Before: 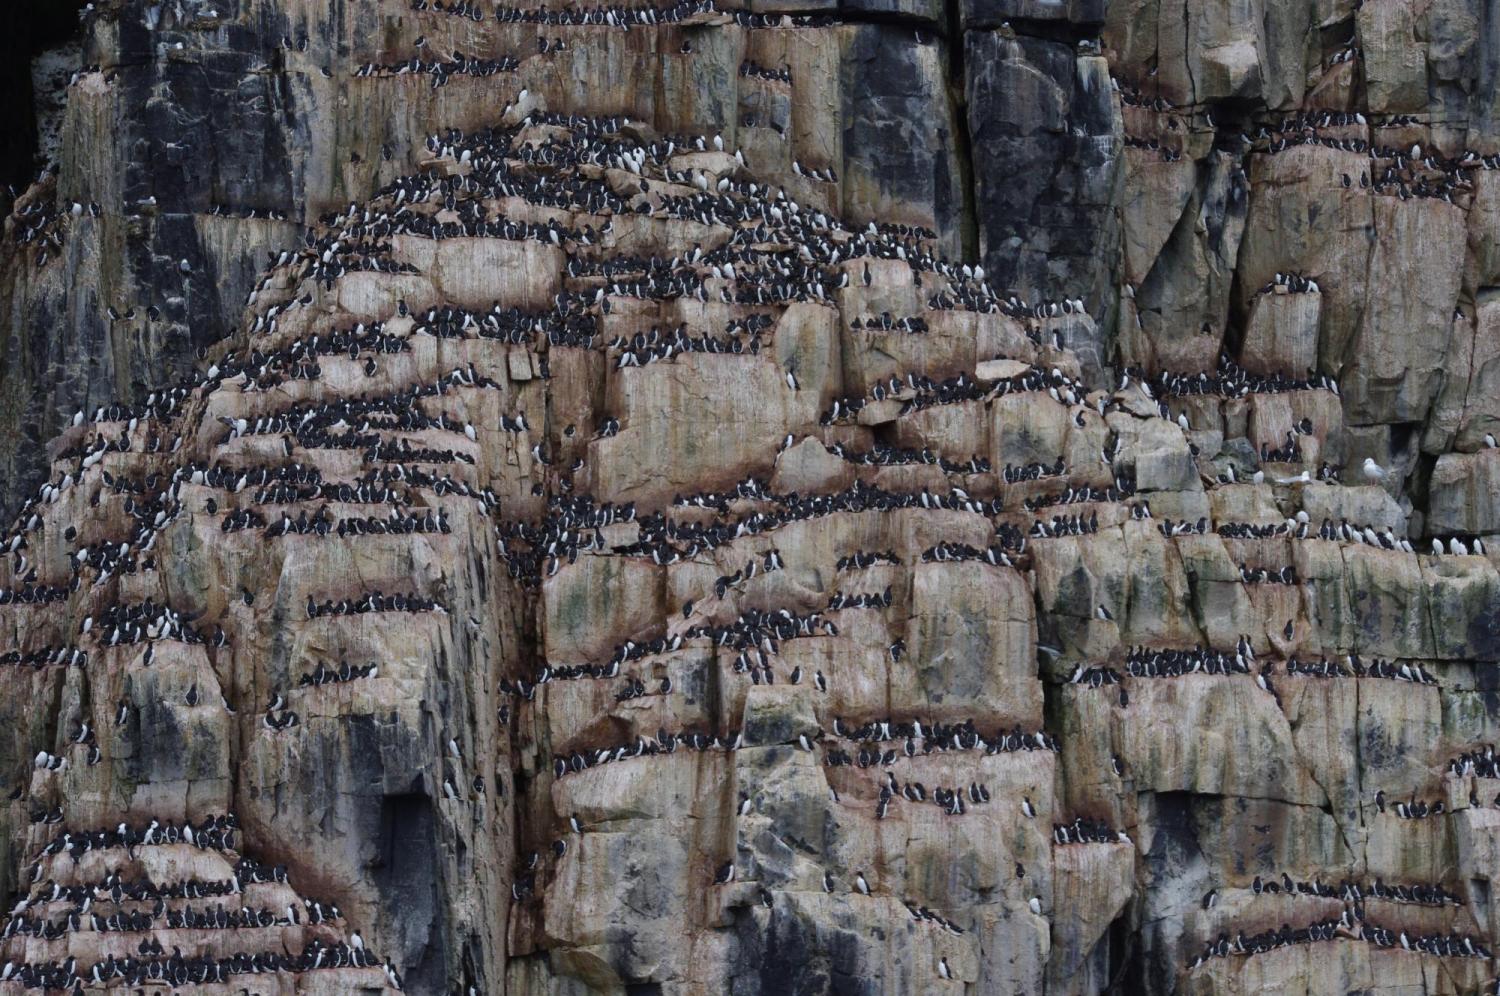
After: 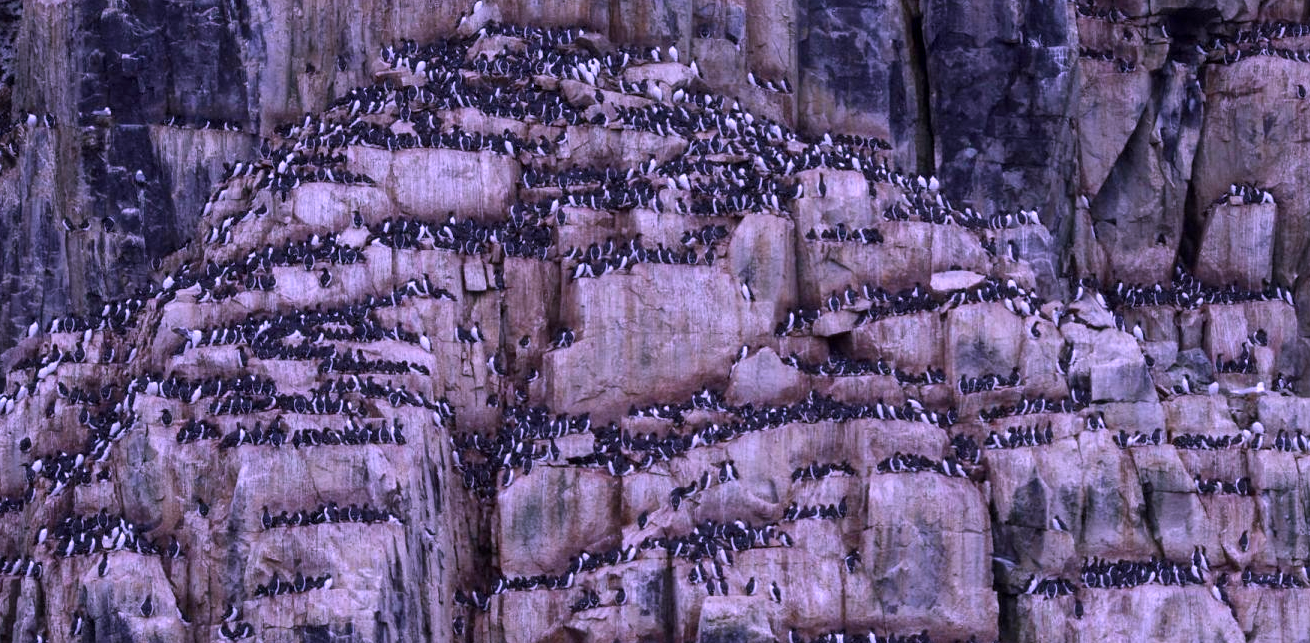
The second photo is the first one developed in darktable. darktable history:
color zones: curves: ch0 [(0.25, 0.5) (0.636, 0.25) (0.75, 0.5)]
local contrast: highlights 100%, shadows 100%, detail 120%, midtone range 0.2
color calibration: output R [1.107, -0.012, -0.003, 0], output B [0, 0, 1.308, 0], illuminant custom, x 0.389, y 0.387, temperature 3838.64 K
crop: left 3.015%, top 8.969%, right 9.647%, bottom 26.457%
